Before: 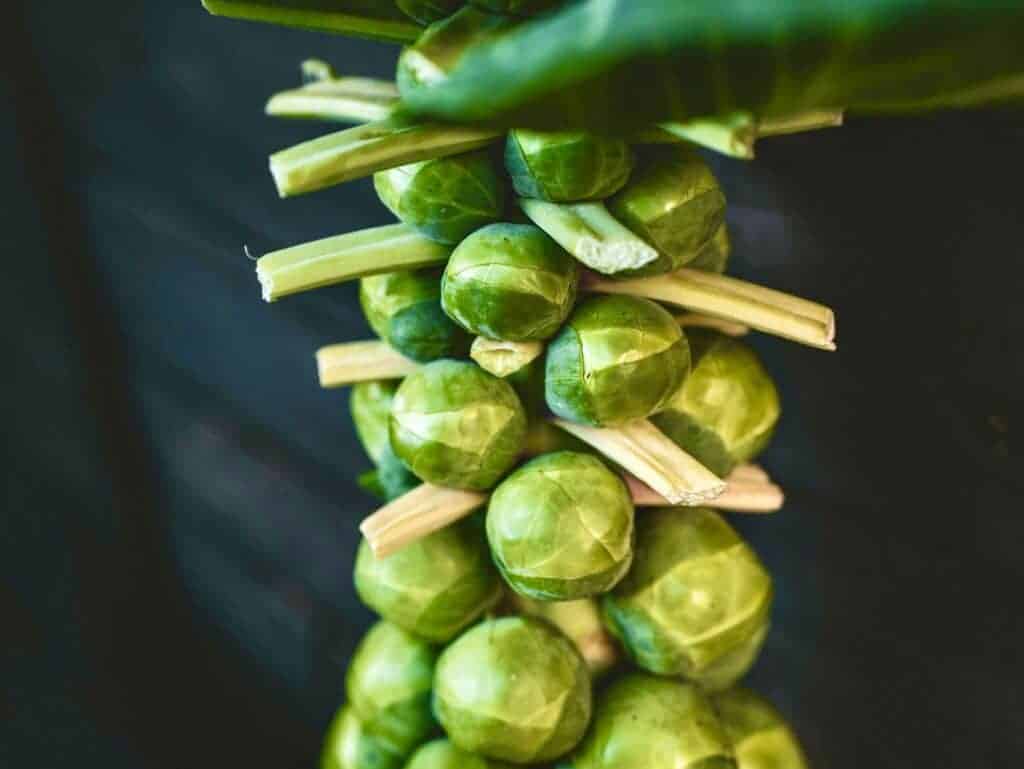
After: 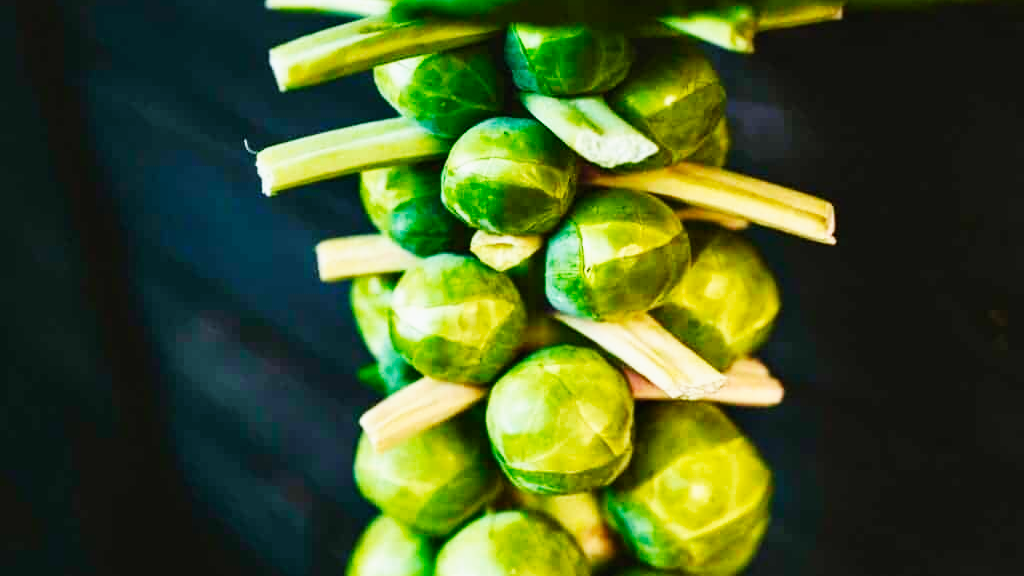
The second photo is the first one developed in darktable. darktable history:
exposure: black level correction 0, exposure -0.721 EV, compensate highlight preservation false
base curve: curves: ch0 [(0, 0) (0.007, 0.004) (0.027, 0.03) (0.046, 0.07) (0.207, 0.54) (0.442, 0.872) (0.673, 0.972) (1, 1)], preserve colors none
crop: top 13.819%, bottom 11.169%
